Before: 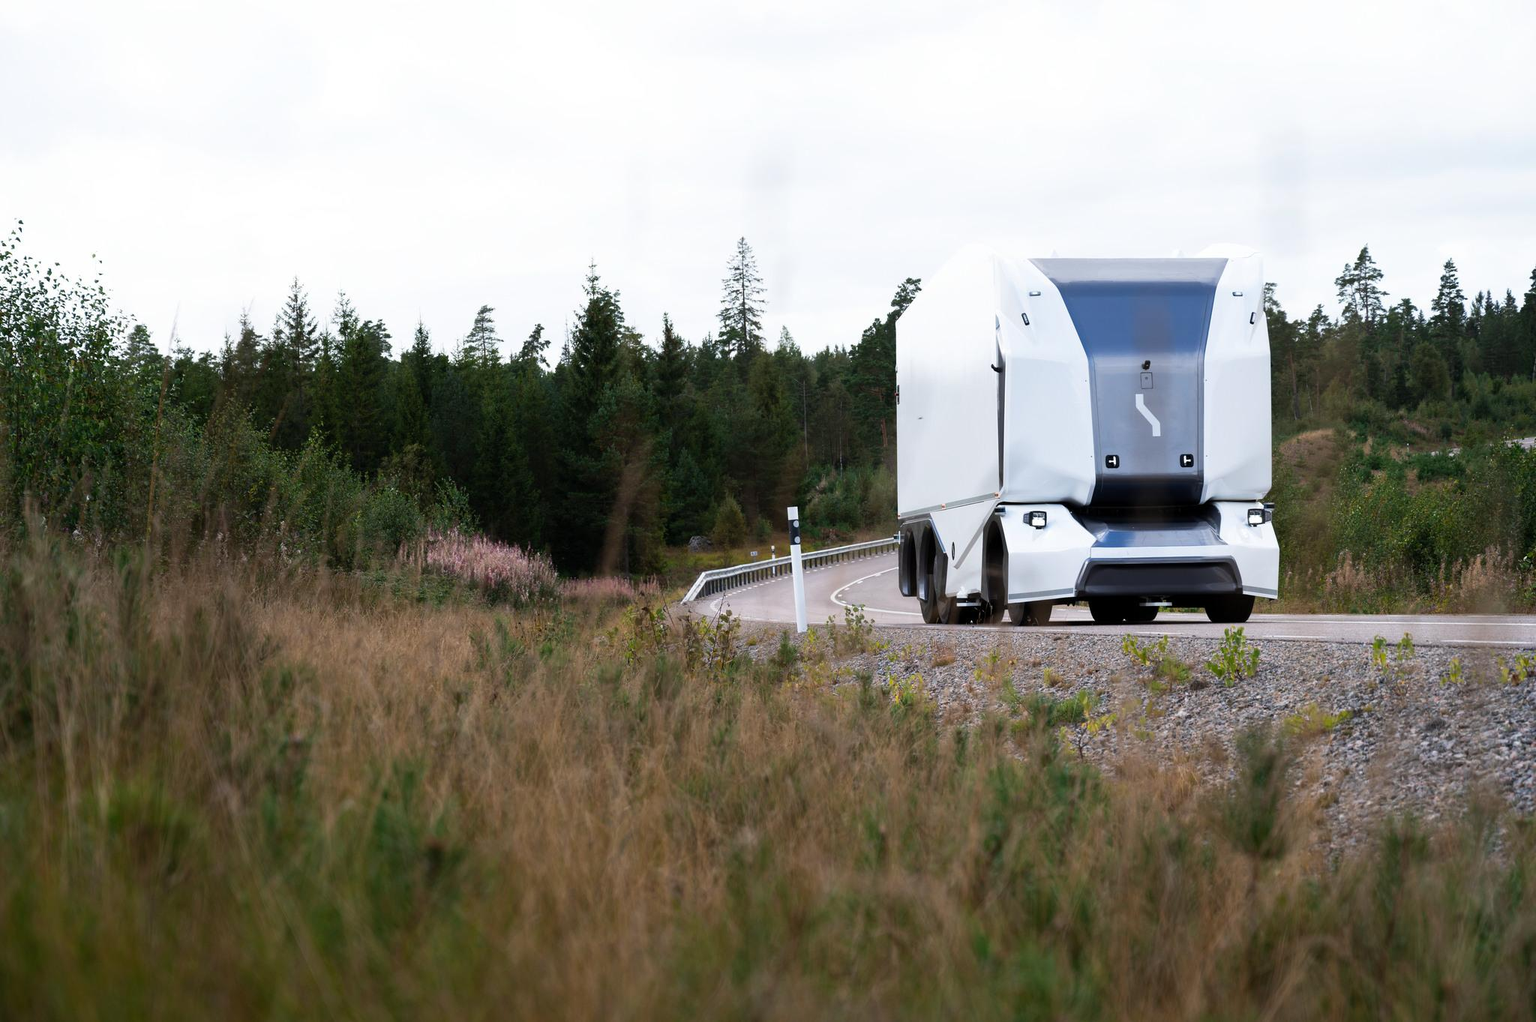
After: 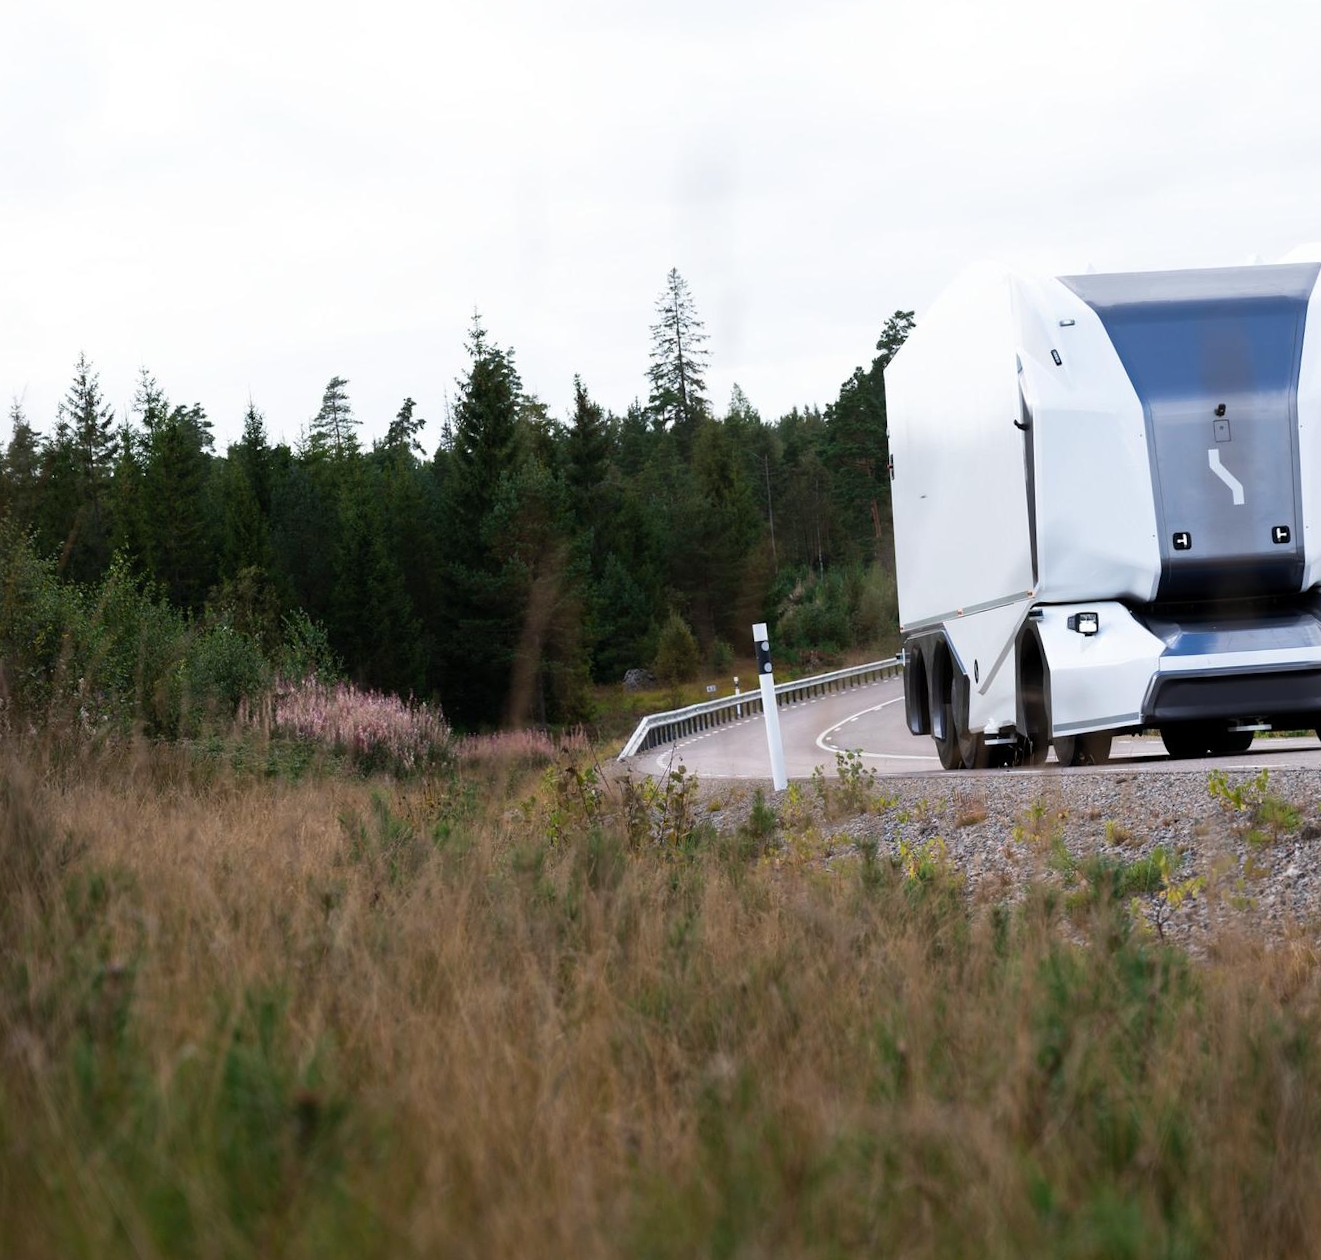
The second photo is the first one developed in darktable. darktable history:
crop and rotate: left 13.409%, right 19.924%
rotate and perspective: rotation -3°, crop left 0.031, crop right 0.968, crop top 0.07, crop bottom 0.93
